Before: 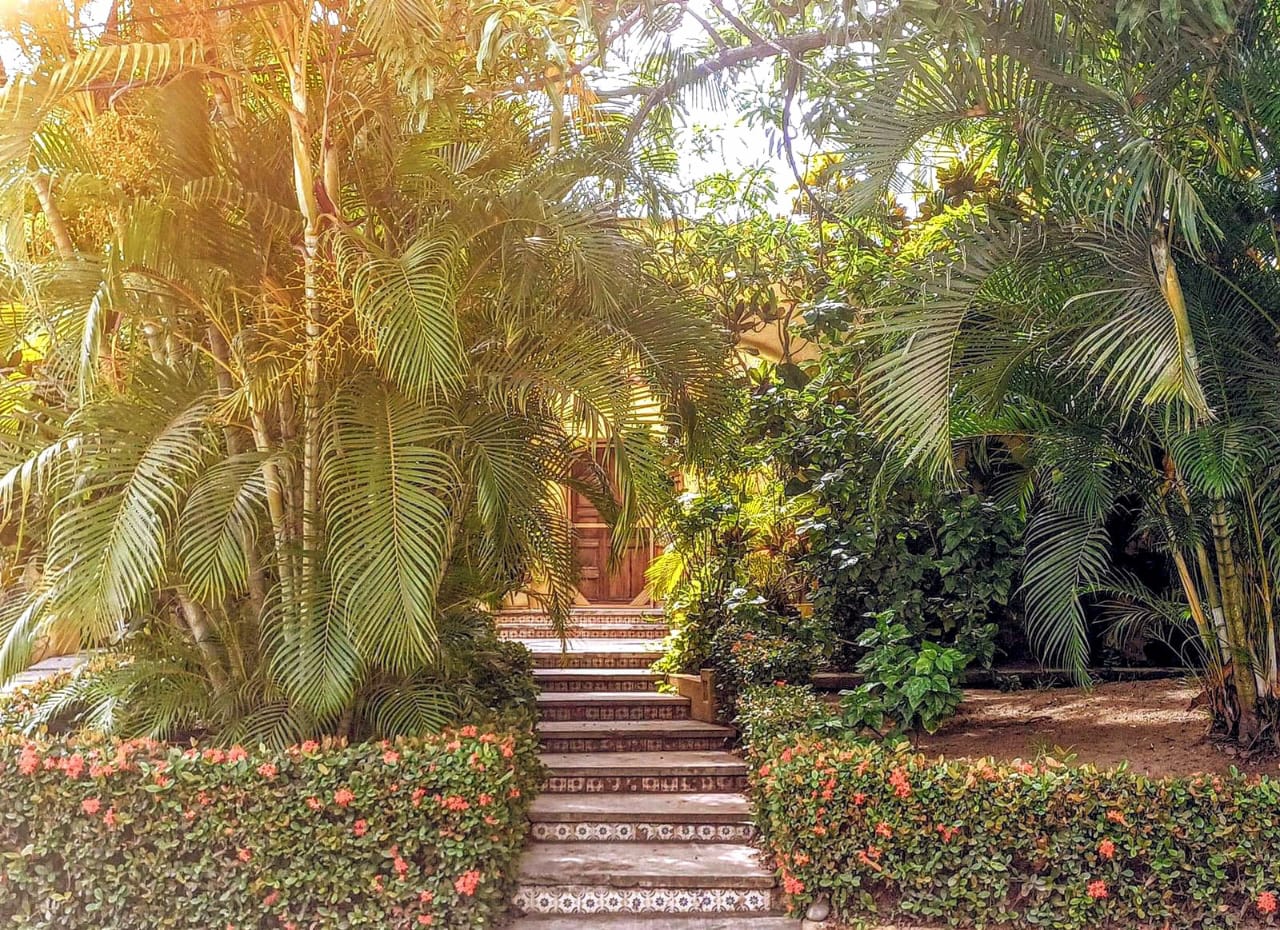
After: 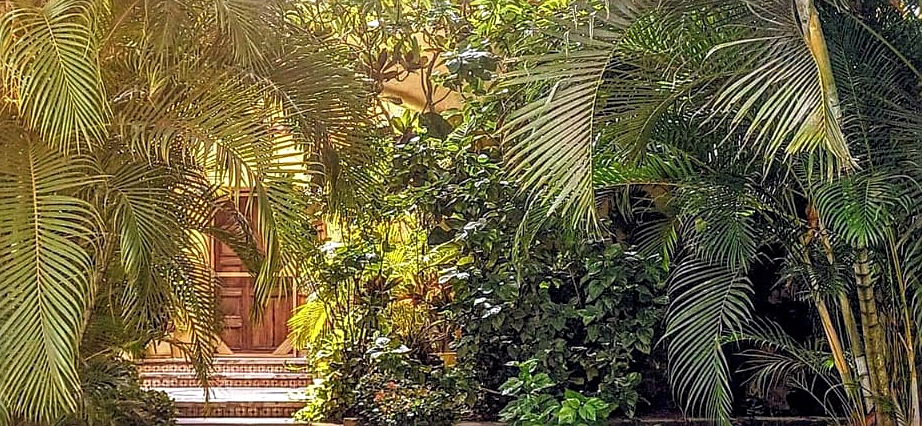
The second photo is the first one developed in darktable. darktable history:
sharpen: on, module defaults
crop and rotate: left 27.938%, top 27.046%, bottom 27.046%
exposure: compensate highlight preservation false
